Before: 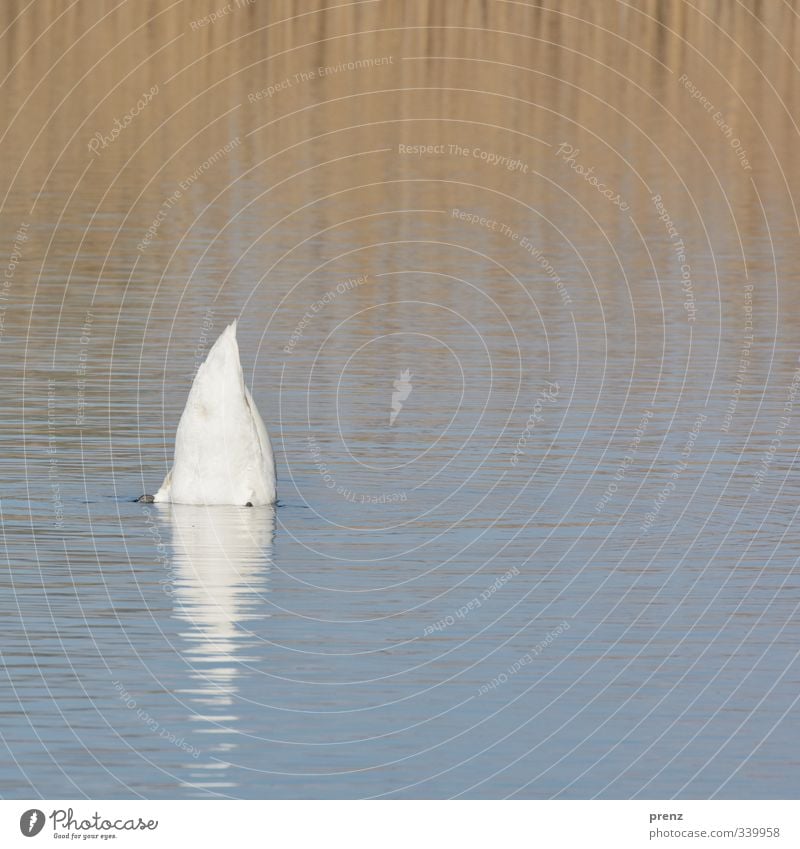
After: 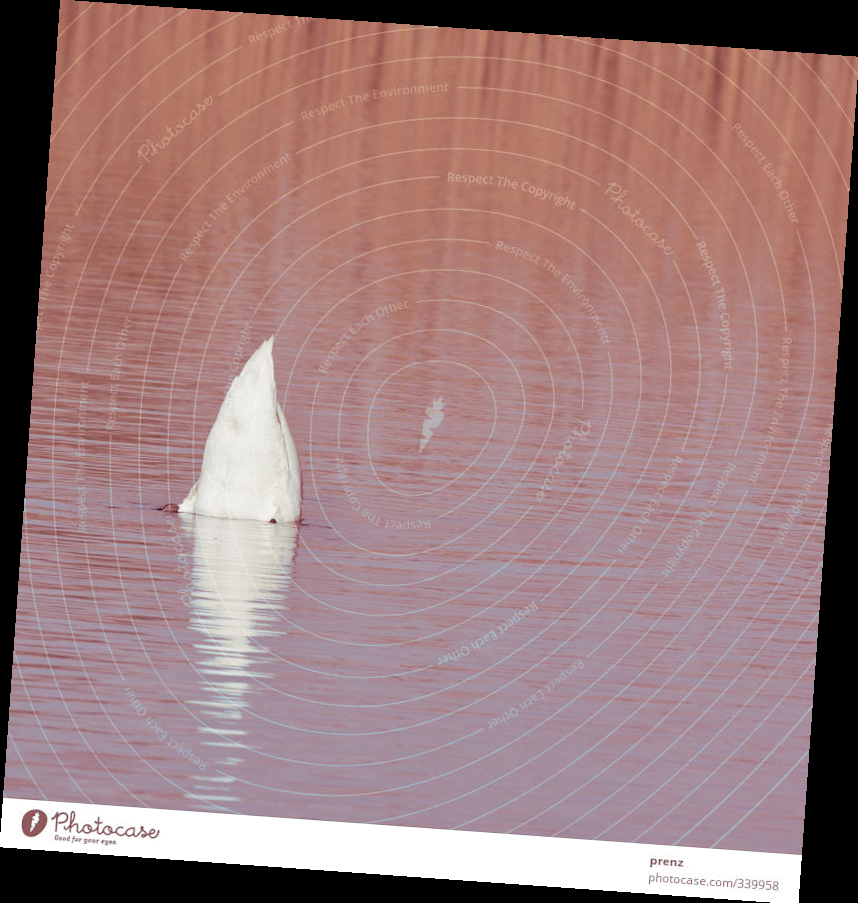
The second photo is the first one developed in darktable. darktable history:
split-toning: highlights › saturation 0, balance -61.83
rotate and perspective: rotation 4.1°, automatic cropping off
